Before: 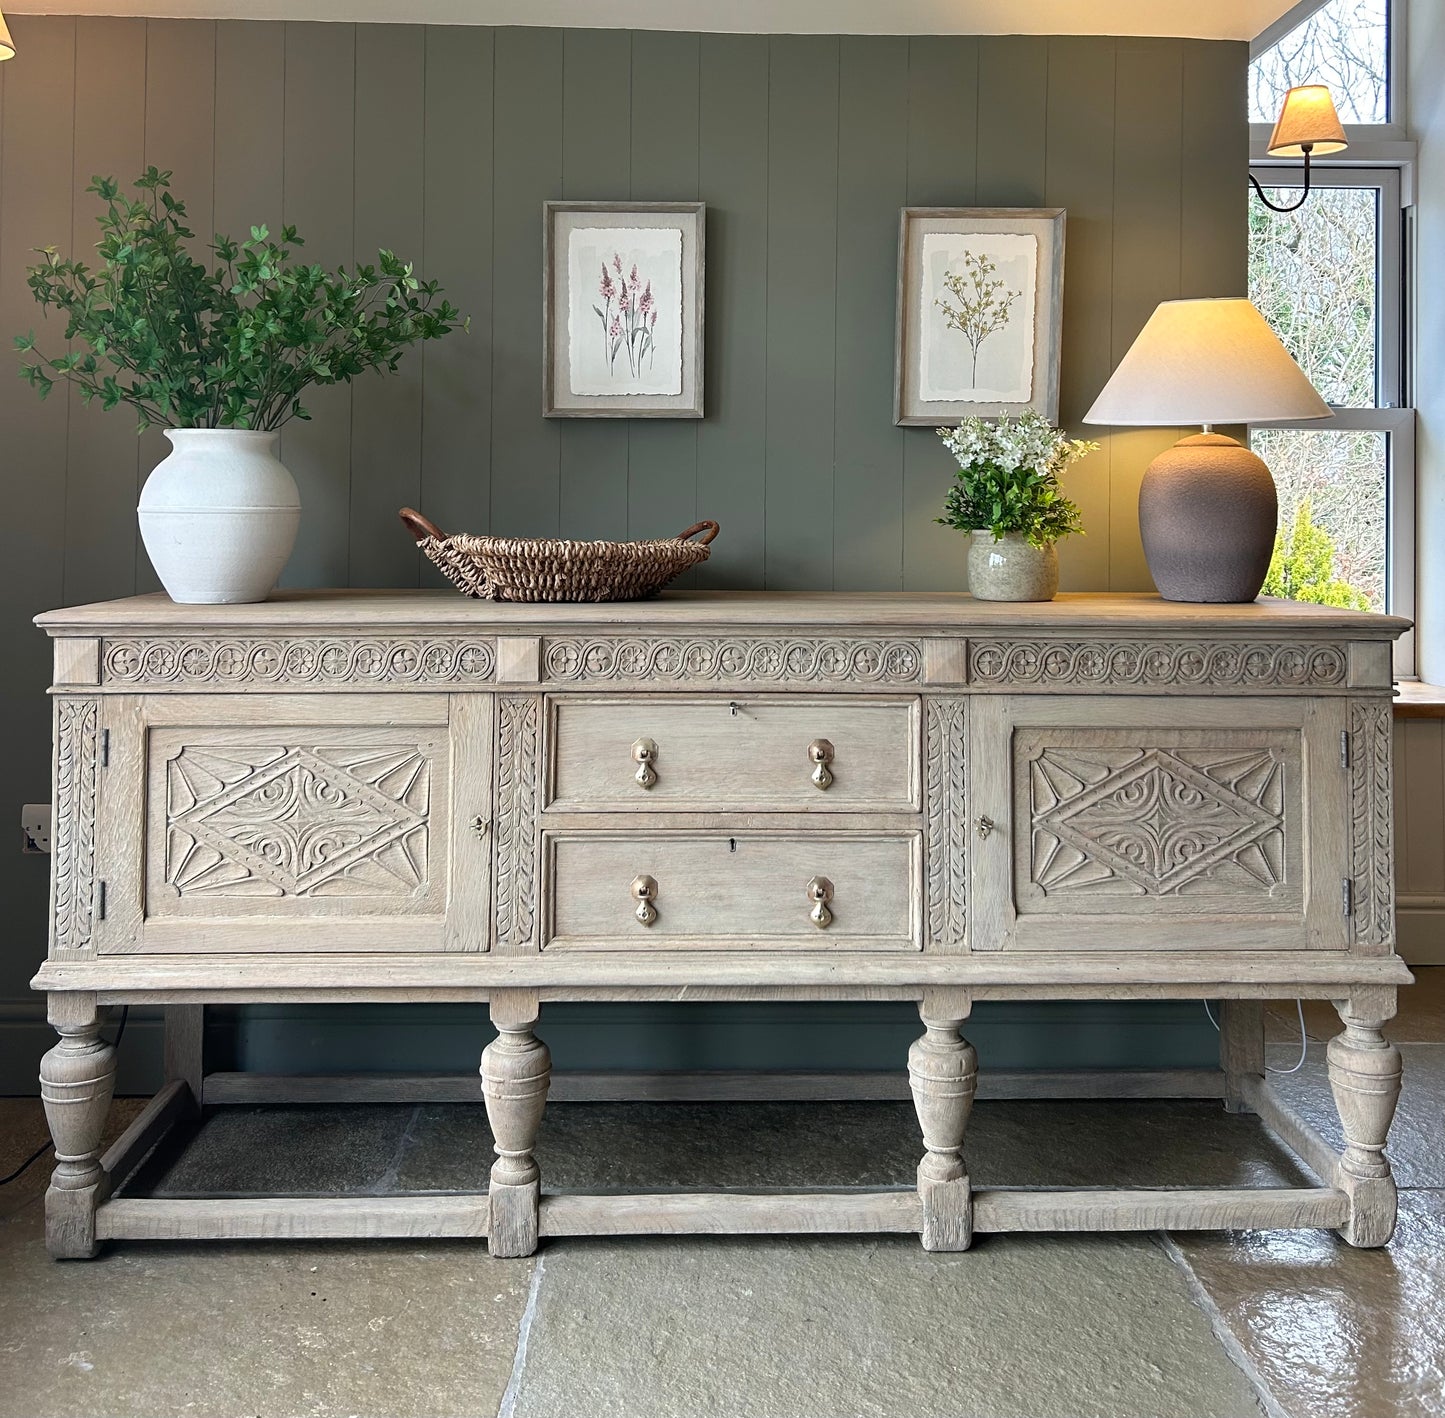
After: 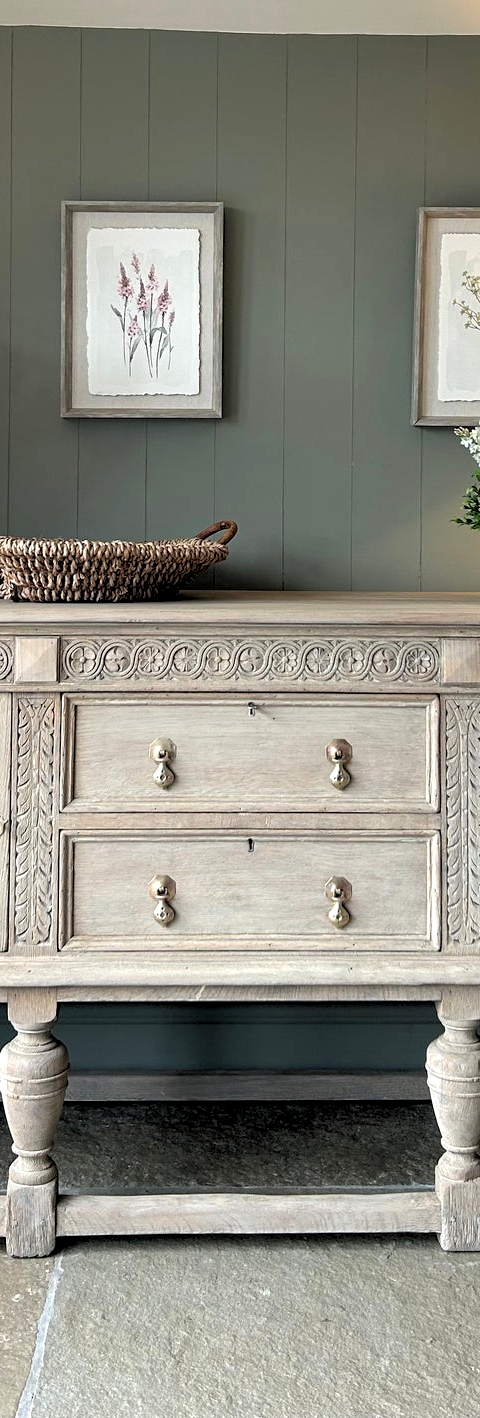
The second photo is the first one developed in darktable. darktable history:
crop: left 33.36%, right 33.36%
rgb levels: levels [[0.01, 0.419, 0.839], [0, 0.5, 1], [0, 0.5, 1]]
